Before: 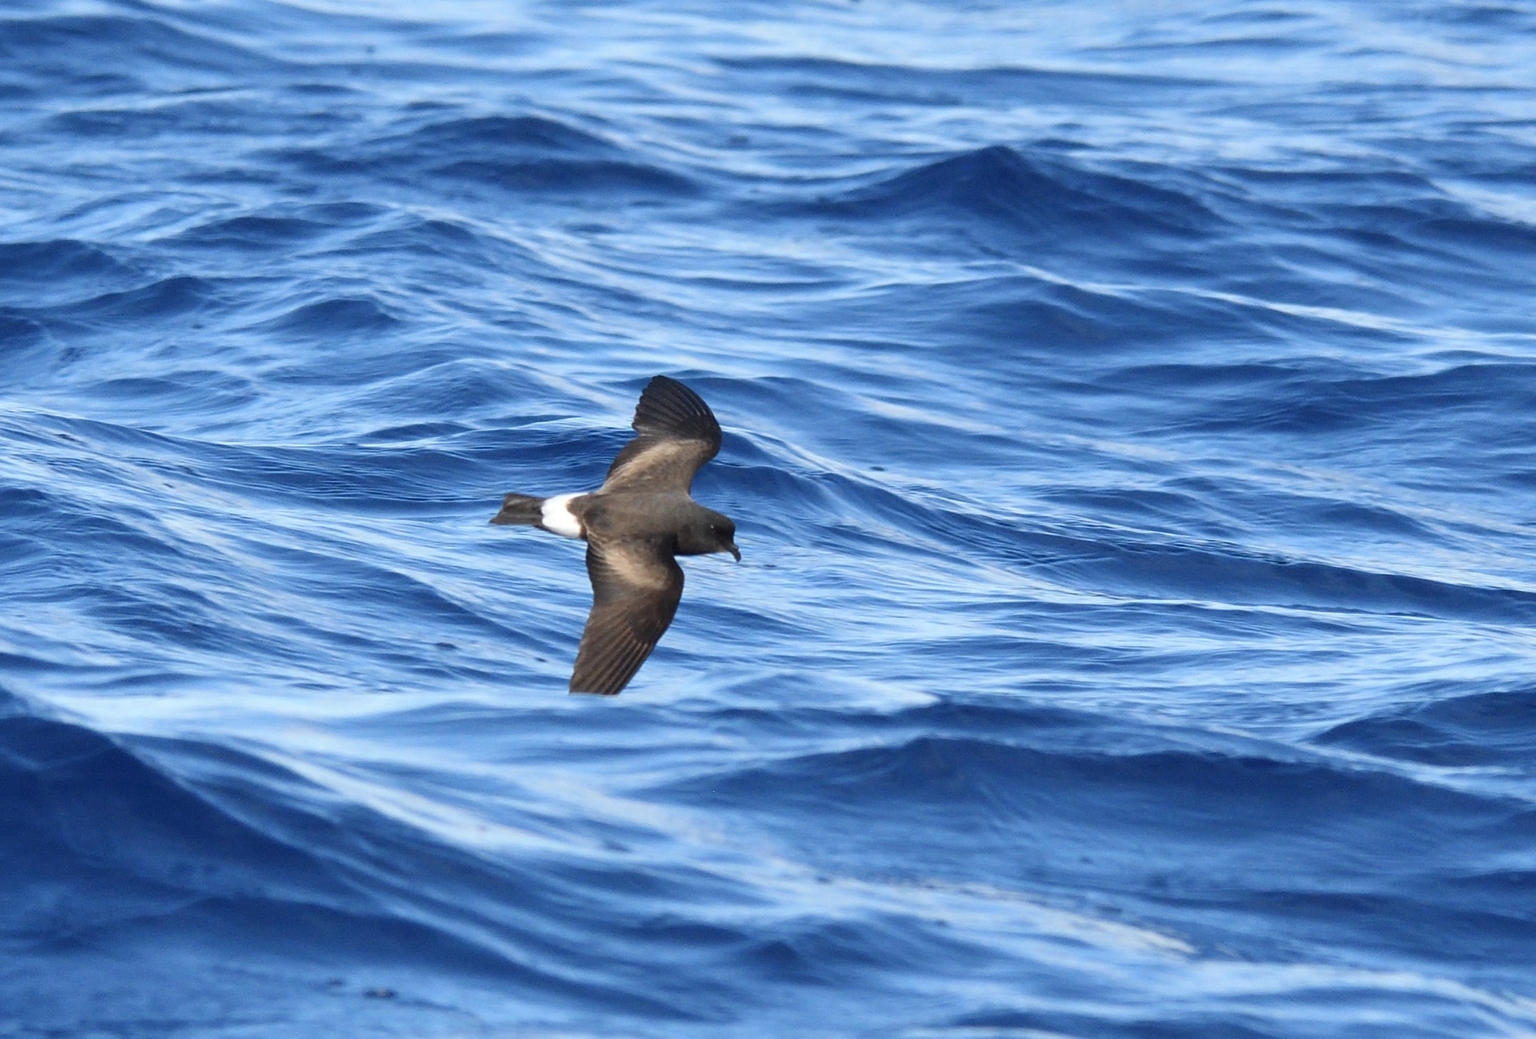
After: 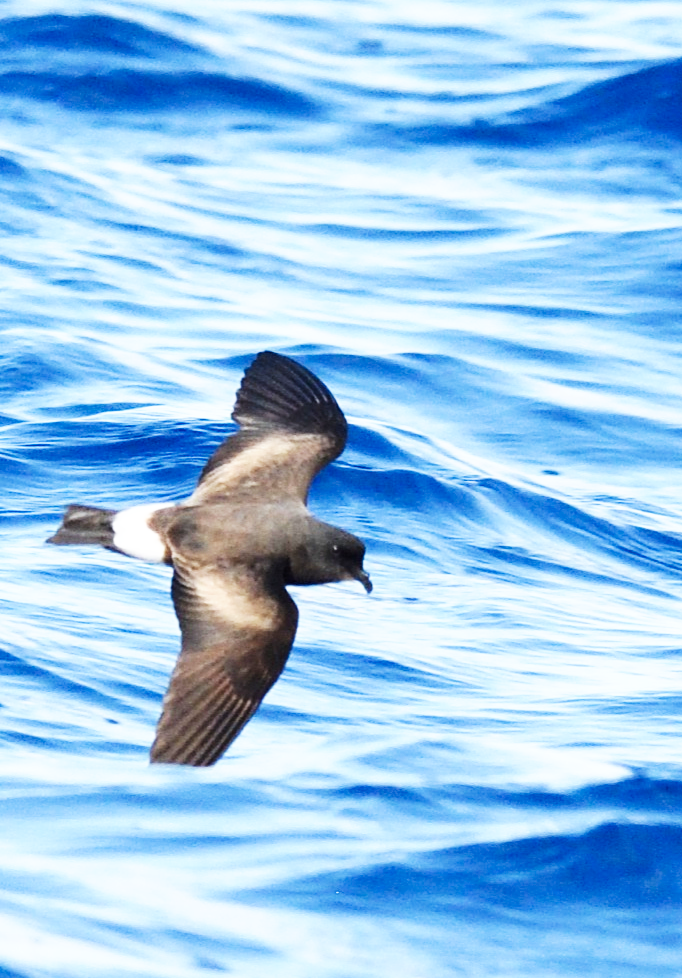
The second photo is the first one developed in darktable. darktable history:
crop and rotate: left 29.606%, top 10.232%, right 36.257%, bottom 17.425%
base curve: curves: ch0 [(0, 0) (0.007, 0.004) (0.027, 0.03) (0.046, 0.07) (0.207, 0.54) (0.442, 0.872) (0.673, 0.972) (1, 1)], preserve colors none
